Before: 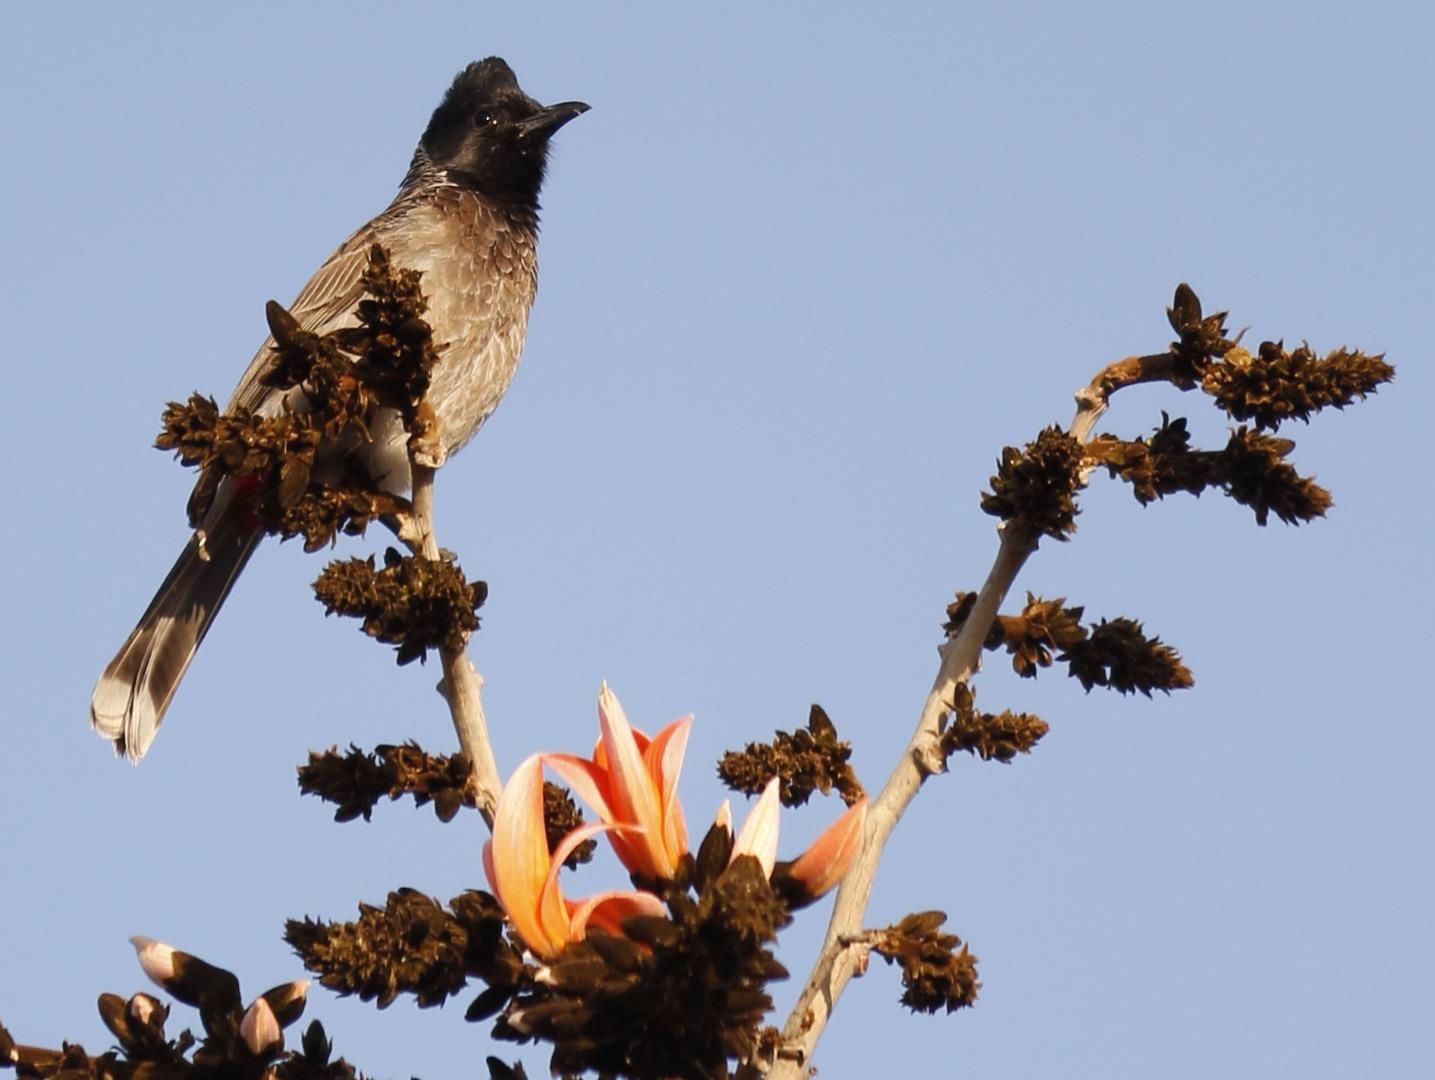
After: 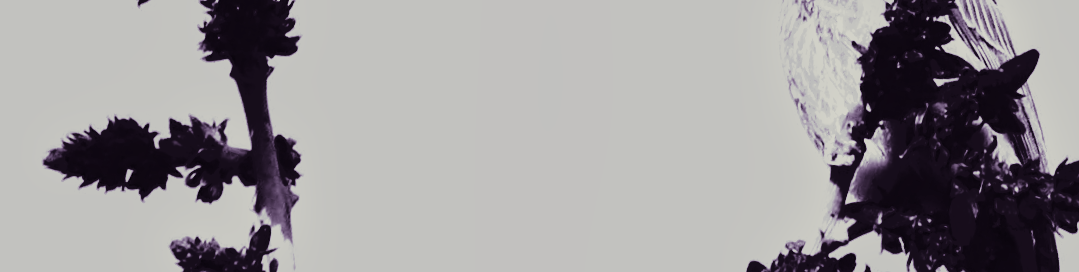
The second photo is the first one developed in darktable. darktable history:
filmic rgb: black relative exposure -8.2 EV, white relative exposure 2.2 EV, threshold 3 EV, hardness 7.11, latitude 85.74%, contrast 1.696, highlights saturation mix -4%, shadows ↔ highlights balance -2.69%, color science v5 (2021), contrast in shadows safe, contrast in highlights safe, enable highlight reconstruction true
split-toning: shadows › hue 266.4°, shadows › saturation 0.4, highlights › hue 61.2°, highlights › saturation 0.3, compress 0%
crop and rotate: angle 16.12°, top 30.835%, bottom 35.653%
tone equalizer: -8 EV -0.75 EV, -7 EV -0.7 EV, -6 EV -0.6 EV, -5 EV -0.4 EV, -3 EV 0.4 EV, -2 EV 0.6 EV, -1 EV 0.7 EV, +0 EV 0.75 EV, edges refinement/feathering 500, mask exposure compensation -1.57 EV, preserve details no
local contrast: highlights 100%, shadows 100%, detail 120%, midtone range 0.2
tone curve: curves: ch0 [(0, 0) (0.003, 0.085) (0.011, 0.086) (0.025, 0.086) (0.044, 0.088) (0.069, 0.093) (0.1, 0.102) (0.136, 0.12) (0.177, 0.157) (0.224, 0.203) (0.277, 0.277) (0.335, 0.36) (0.399, 0.463) (0.468, 0.559) (0.543, 0.626) (0.623, 0.703) (0.709, 0.789) (0.801, 0.869) (0.898, 0.927) (1, 1)], preserve colors none
monochrome: a 79.32, b 81.83, size 1.1
